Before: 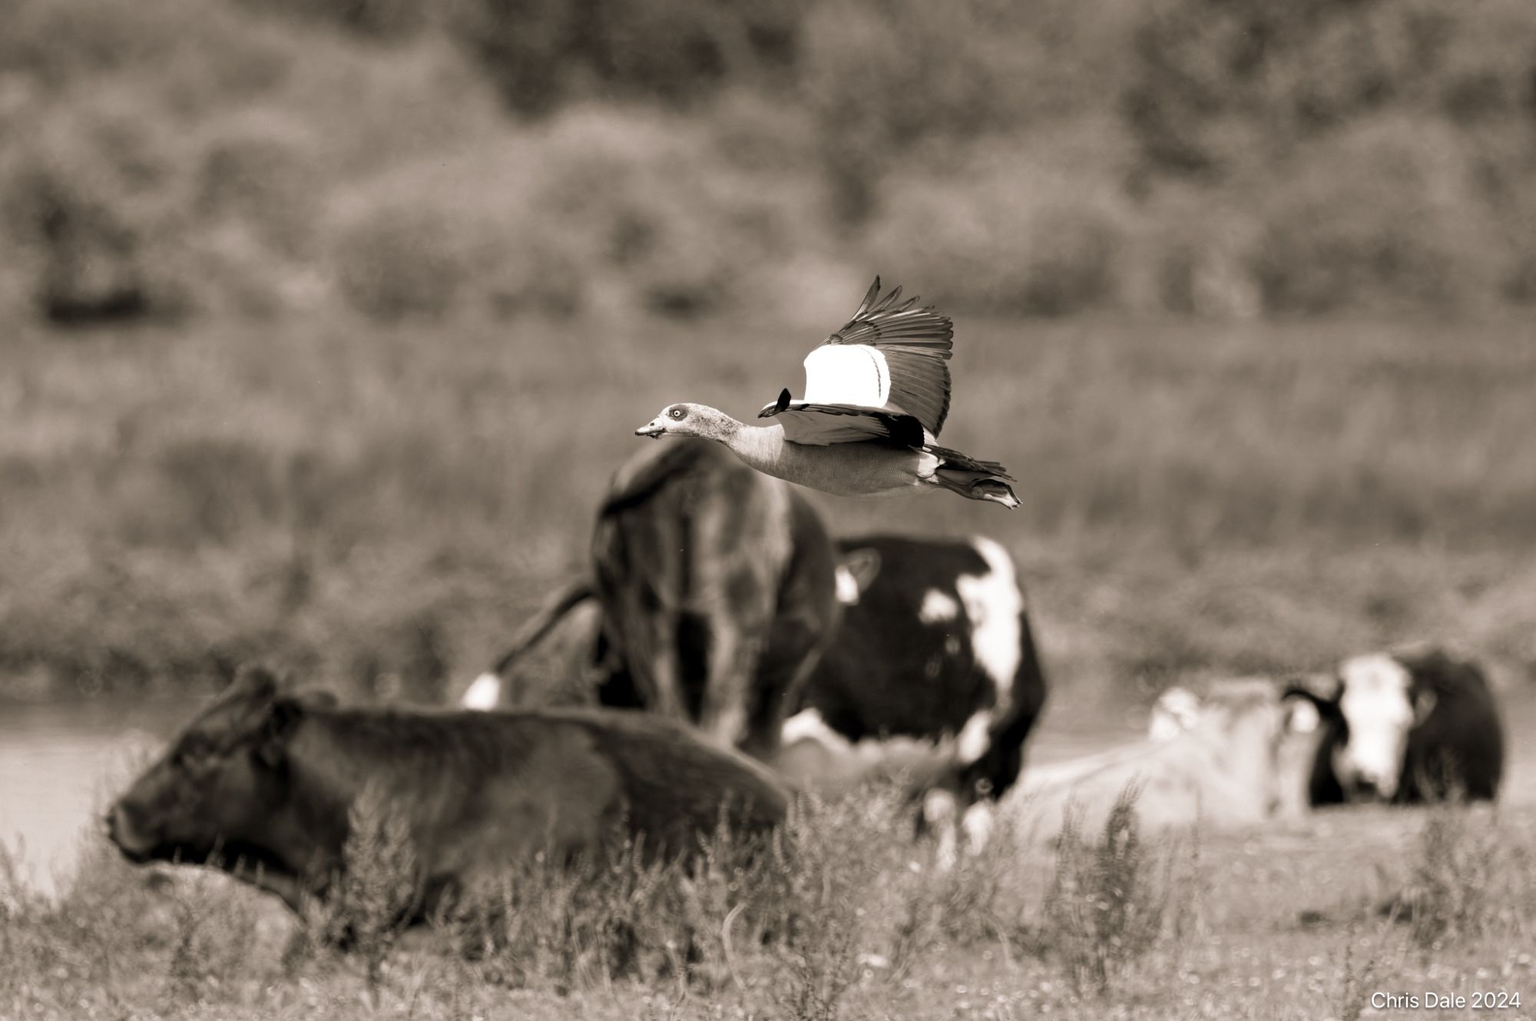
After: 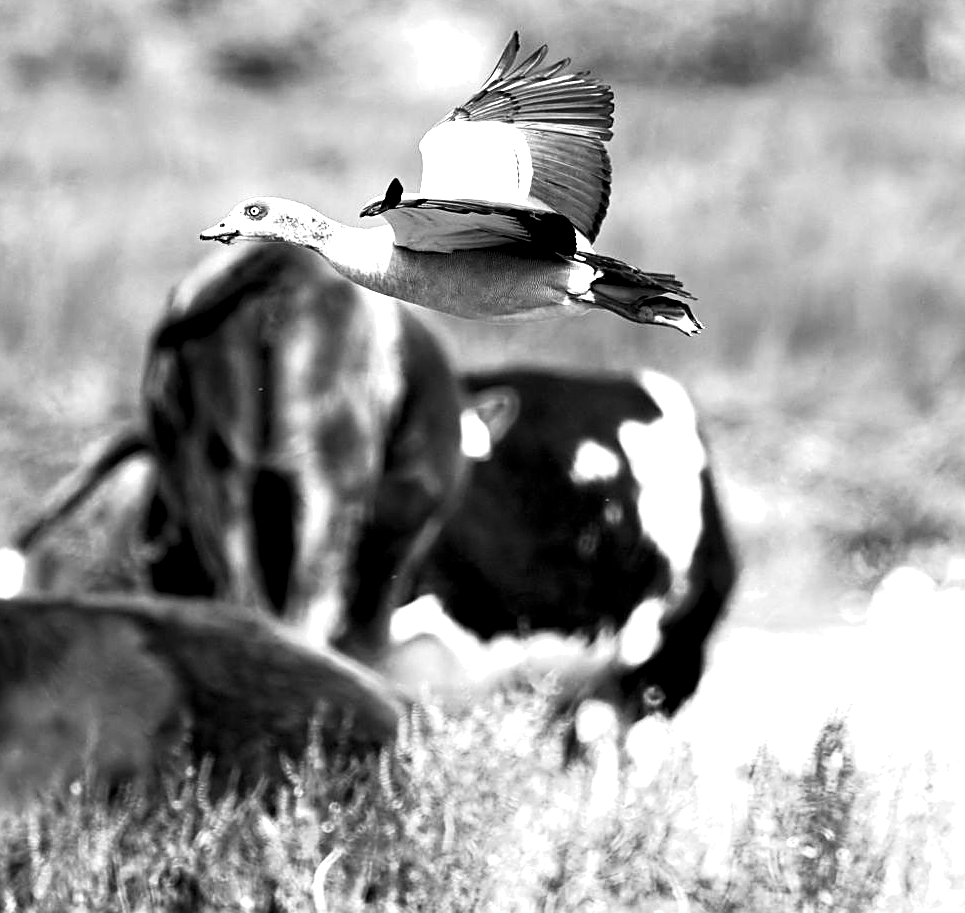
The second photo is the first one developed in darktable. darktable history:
monochrome: a 30.25, b 92.03
color correction: highlights a* 4.02, highlights b* 4.98, shadows a* -7.55, shadows b* 4.98
crop: left 31.379%, top 24.658%, right 20.326%, bottom 6.628%
exposure: black level correction 0, exposure 1 EV, compensate exposure bias true, compensate highlight preservation false
shadows and highlights: shadows 0, highlights 40
sharpen: on, module defaults
levels: levels [0.129, 0.519, 0.867]
